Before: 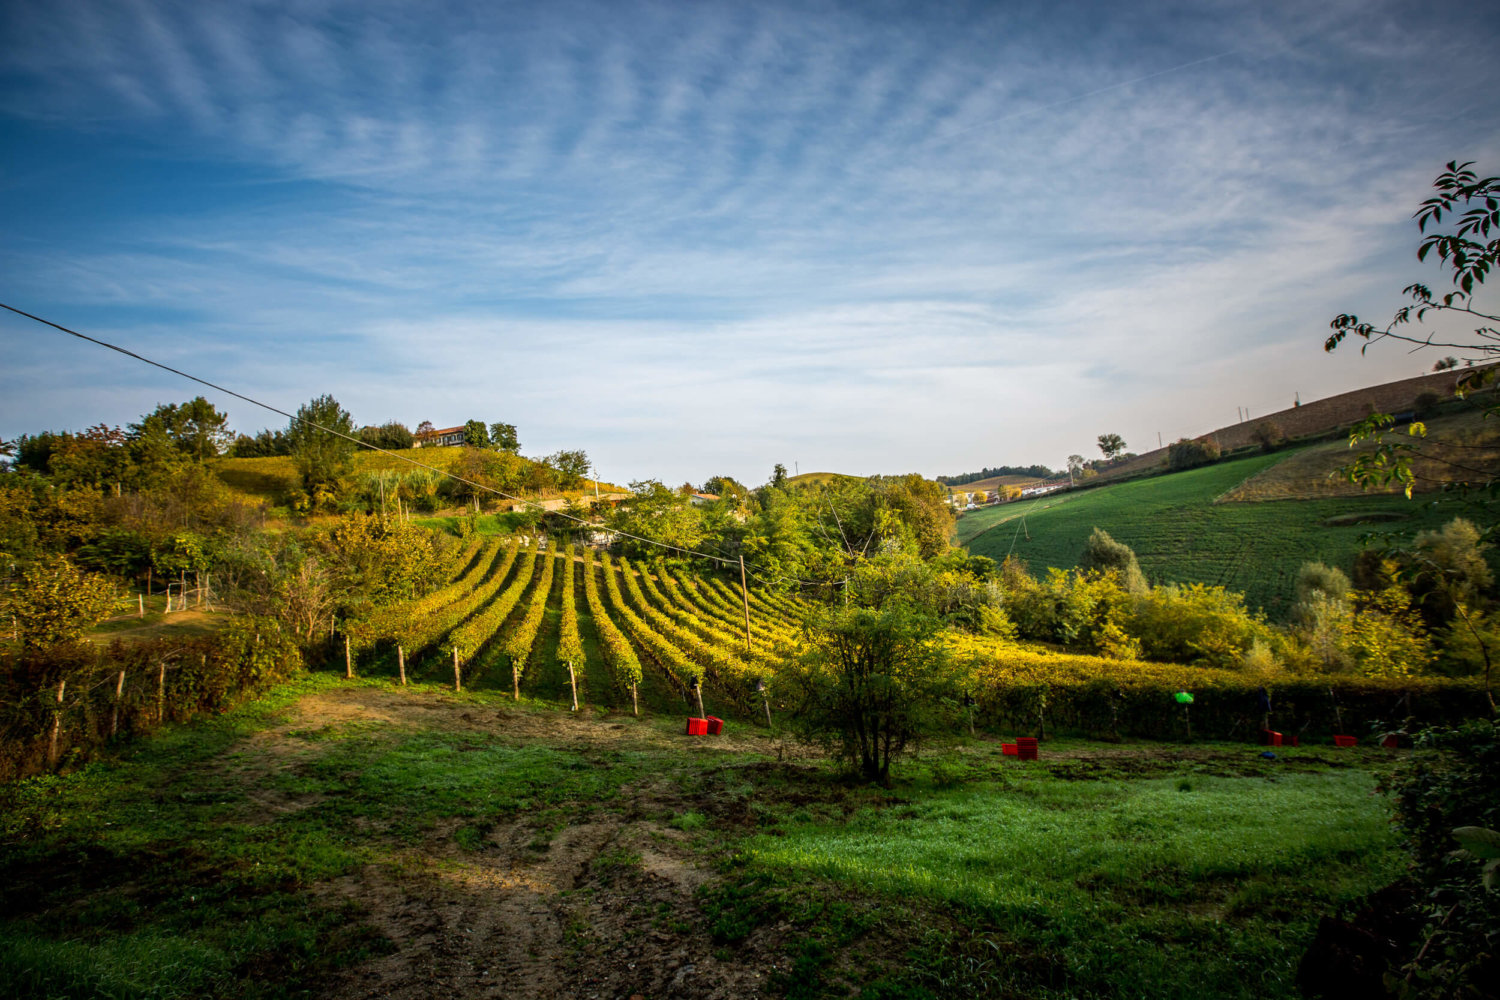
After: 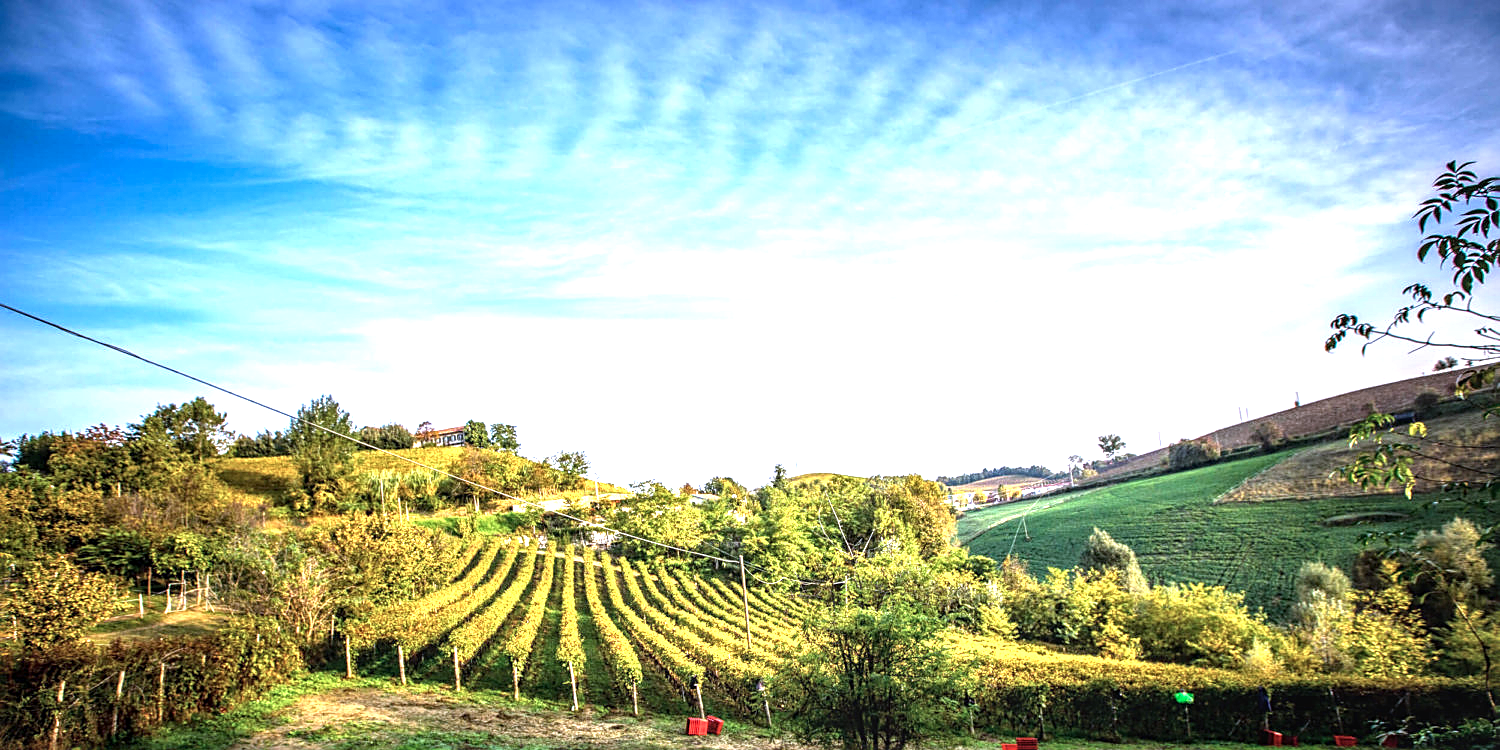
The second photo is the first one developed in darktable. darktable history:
exposure: black level correction 0, exposure 1.096 EV, compensate highlight preservation false
sharpen: on, module defaults
local contrast: detail 130%
crop: bottom 24.993%
tone equalizer: -8 EV -0.439 EV, -7 EV -0.371 EV, -6 EV -0.356 EV, -5 EV -0.196 EV, -3 EV 0.218 EV, -2 EV 0.315 EV, -1 EV 0.371 EV, +0 EV 0.442 EV, mask exposure compensation -0.501 EV
color calibration: illuminant as shot in camera, x 0.379, y 0.396, temperature 4141.26 K, saturation algorithm version 1 (2020)
